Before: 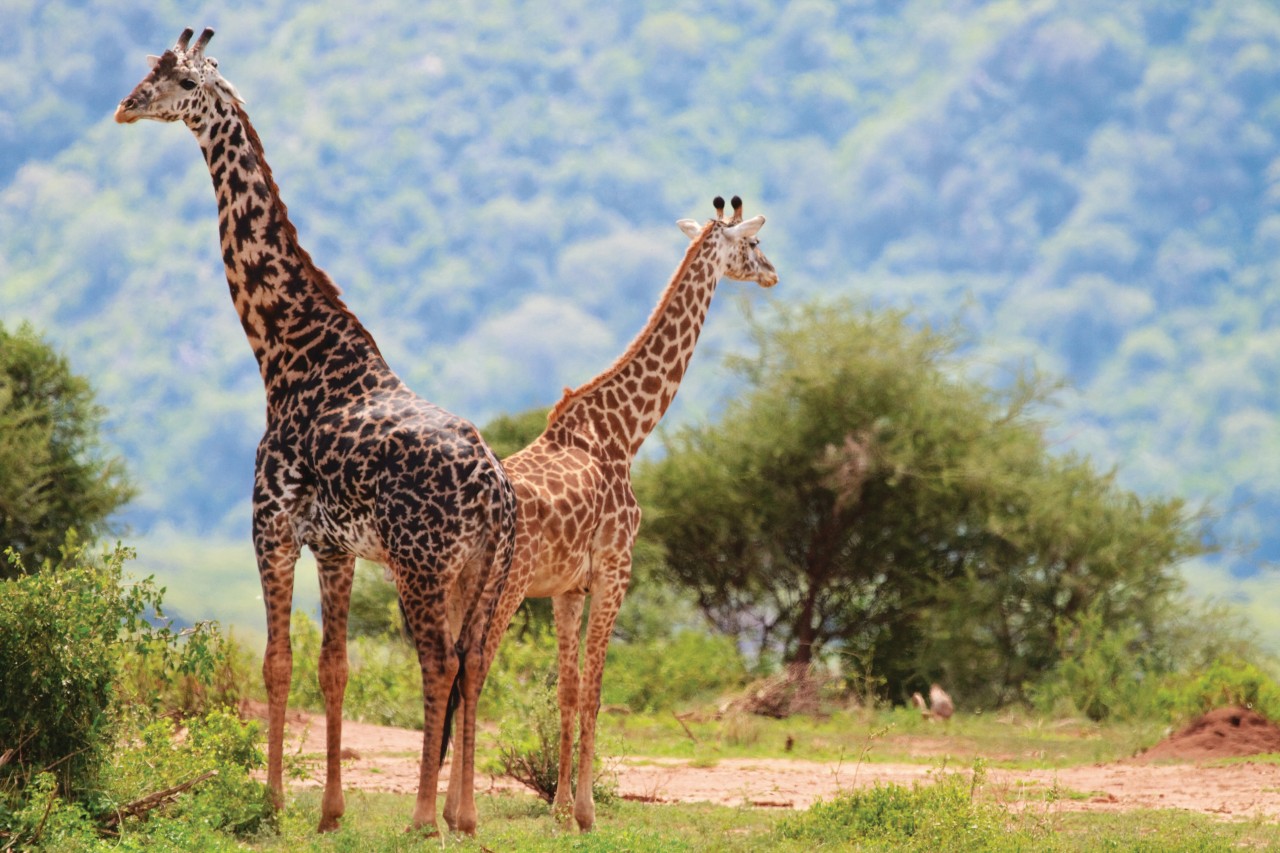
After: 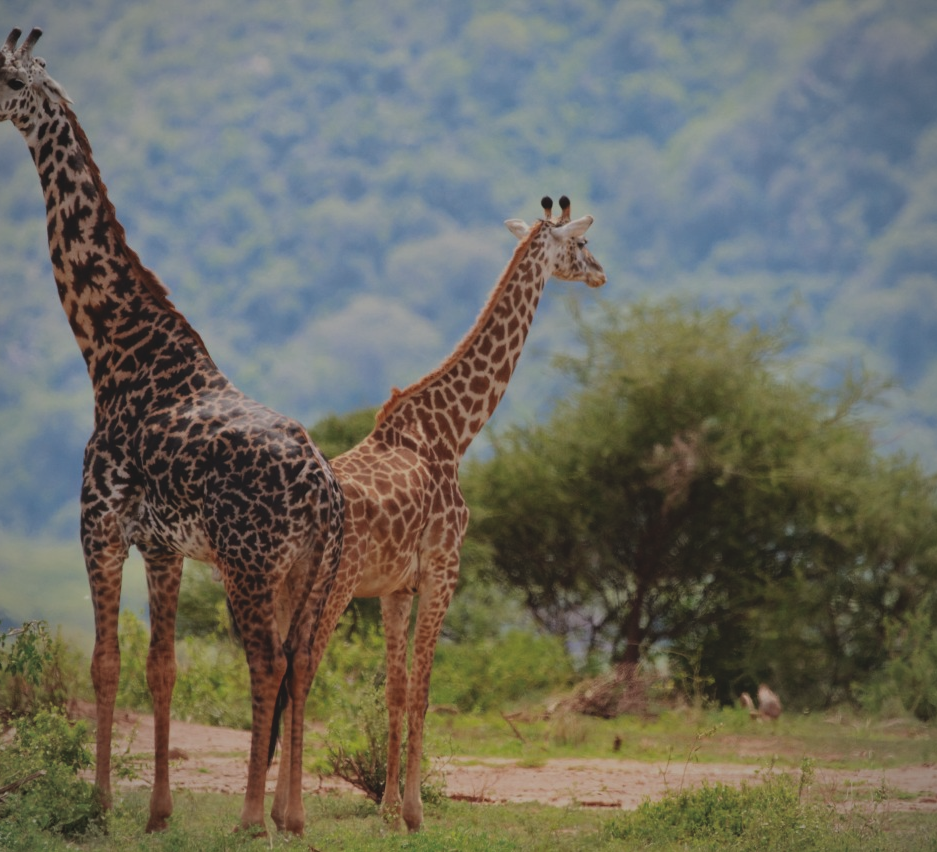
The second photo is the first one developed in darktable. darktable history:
crop: left 13.443%, right 13.31%
exposure: black level correction -0.016, exposure -1.018 EV, compensate highlight preservation false
vignetting: fall-off radius 81.94%
